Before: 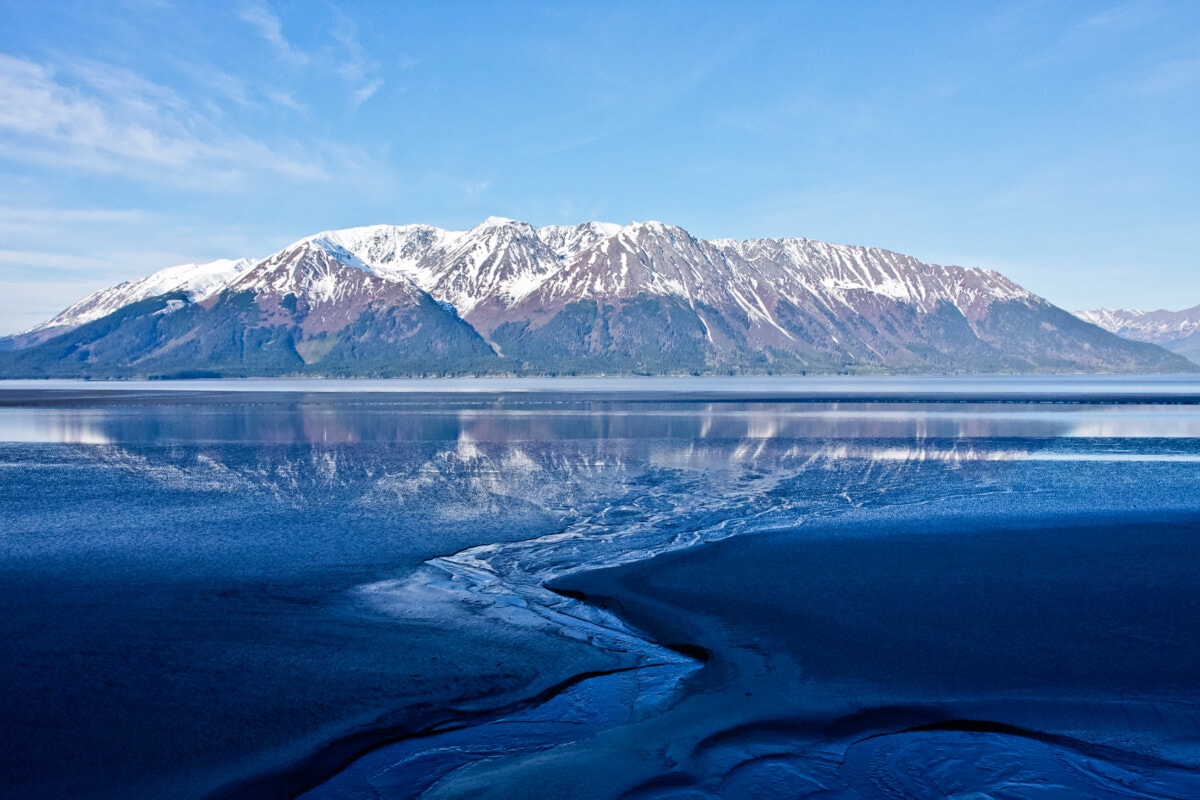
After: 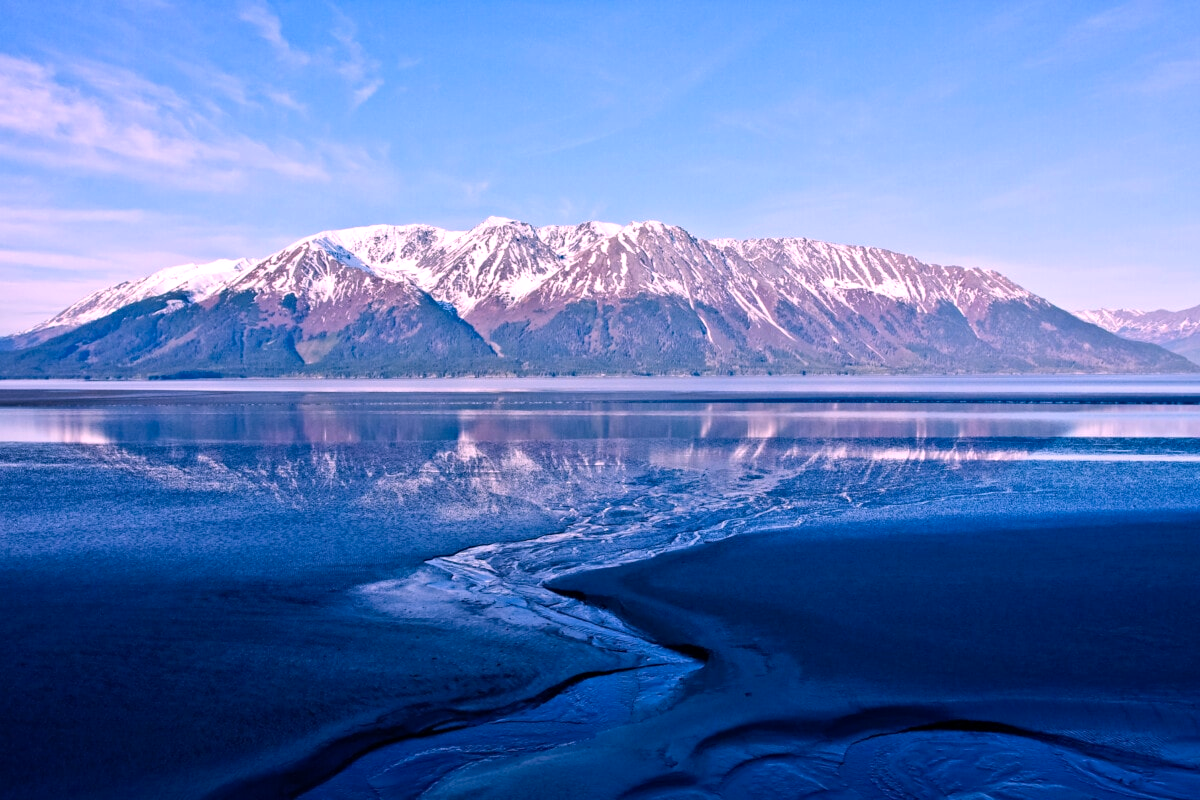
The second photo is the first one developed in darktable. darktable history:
white balance: red 1.188, blue 1.11
haze removal: adaptive false
